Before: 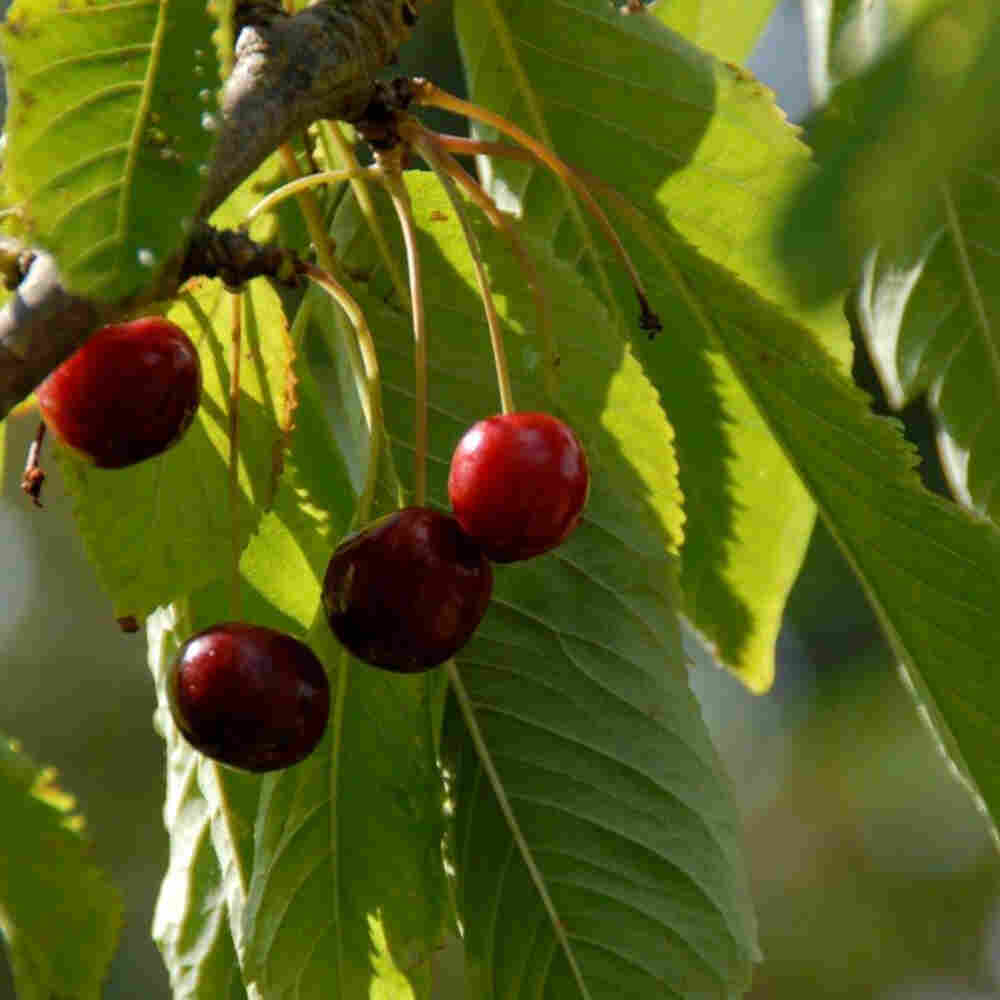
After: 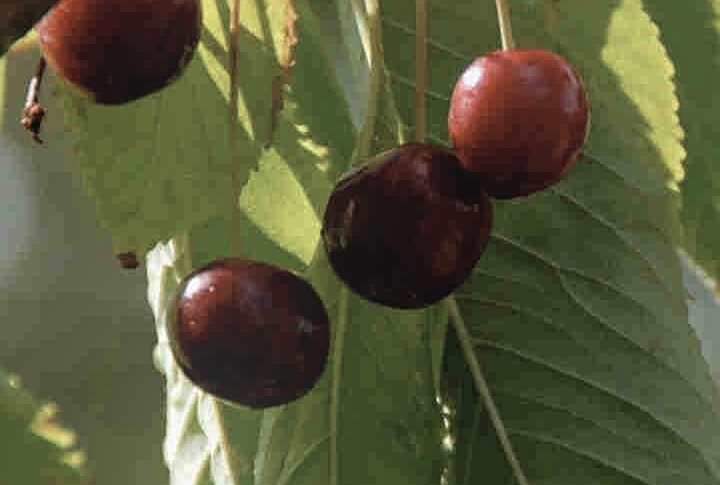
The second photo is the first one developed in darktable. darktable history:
sharpen: on, module defaults
bloom: on, module defaults
contrast brightness saturation: contrast -0.05, saturation -0.41
crop: top 36.498%, right 27.964%, bottom 14.995%
